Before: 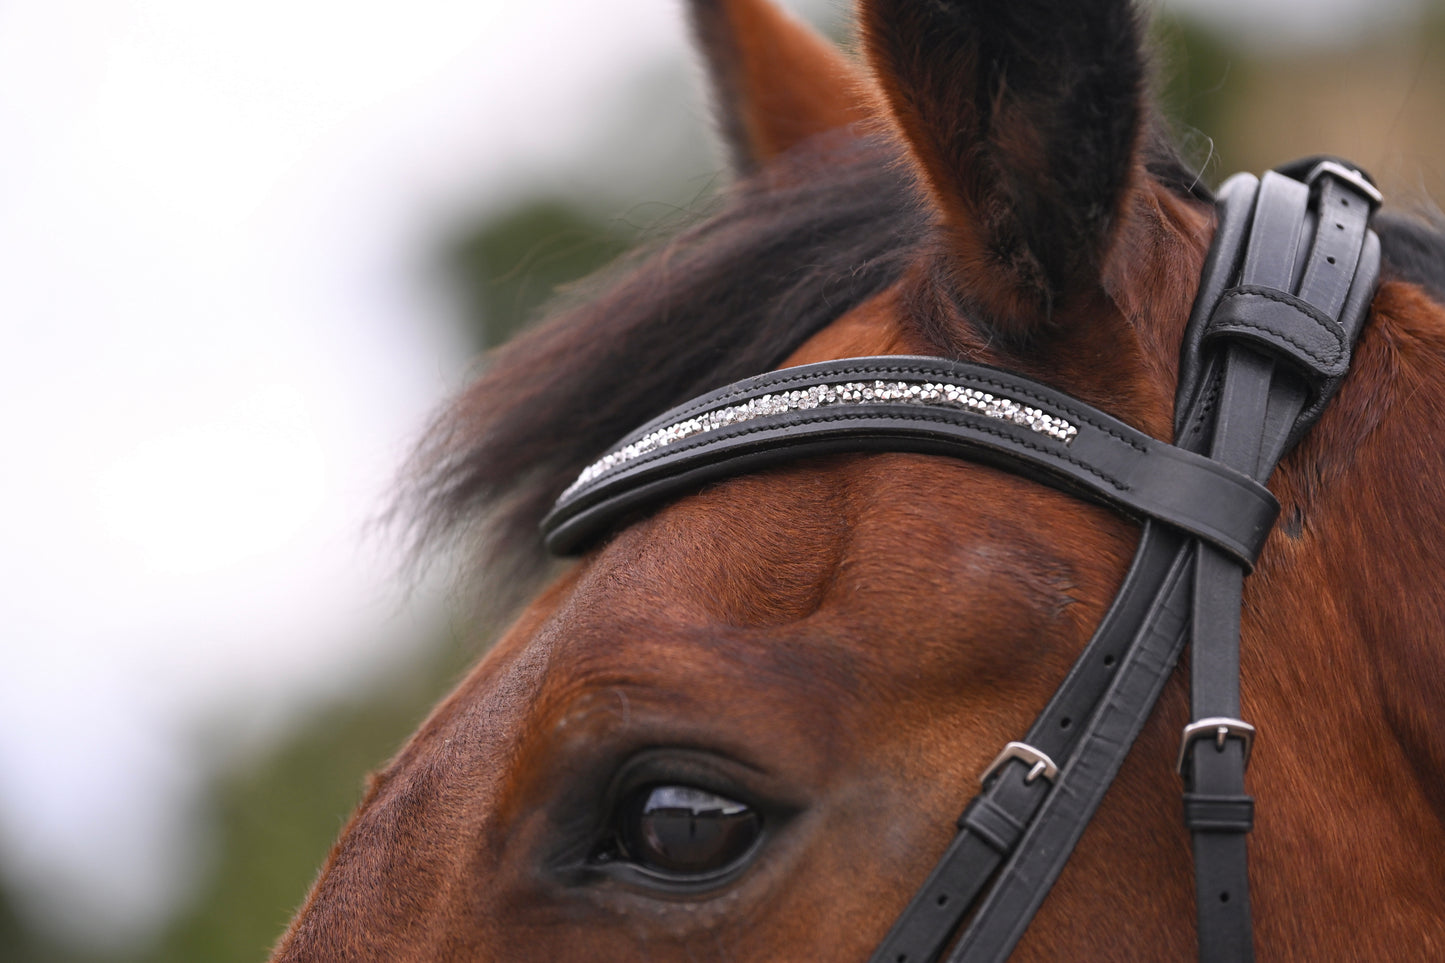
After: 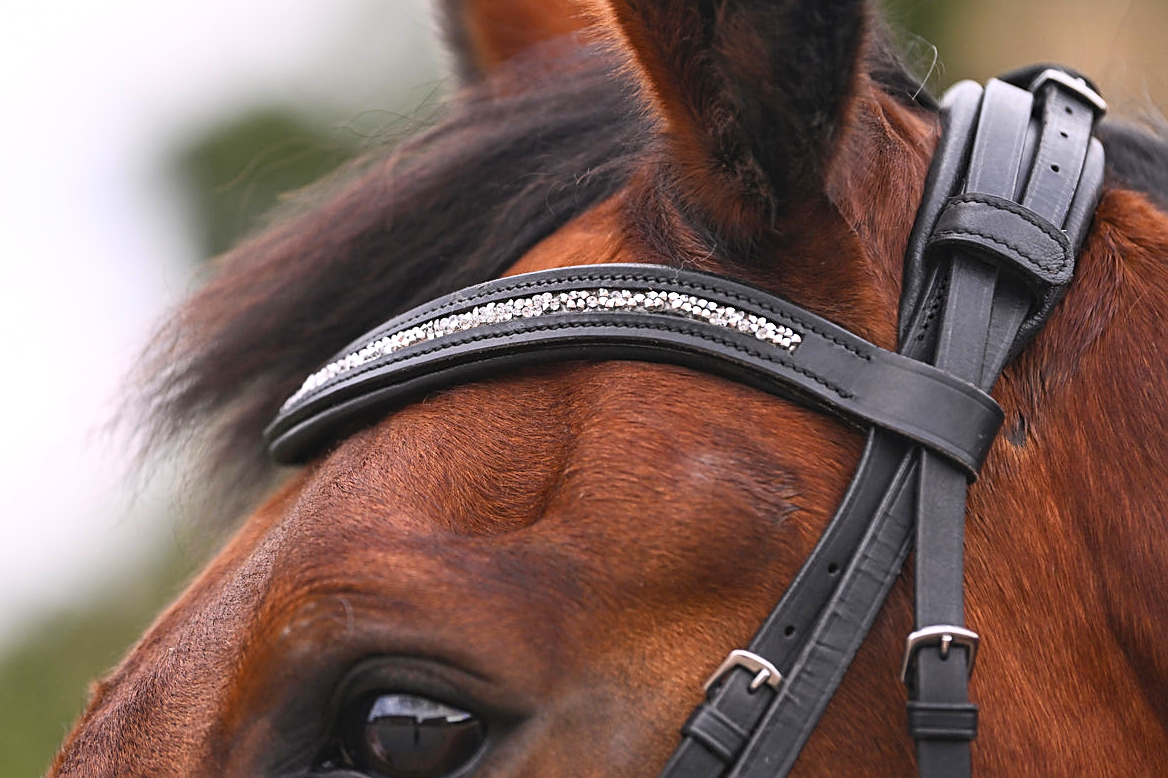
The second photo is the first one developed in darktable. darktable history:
sharpen: on, module defaults
contrast brightness saturation: contrast 0.2, brightness 0.16, saturation 0.22
crop: left 19.159%, top 9.58%, bottom 9.58%
